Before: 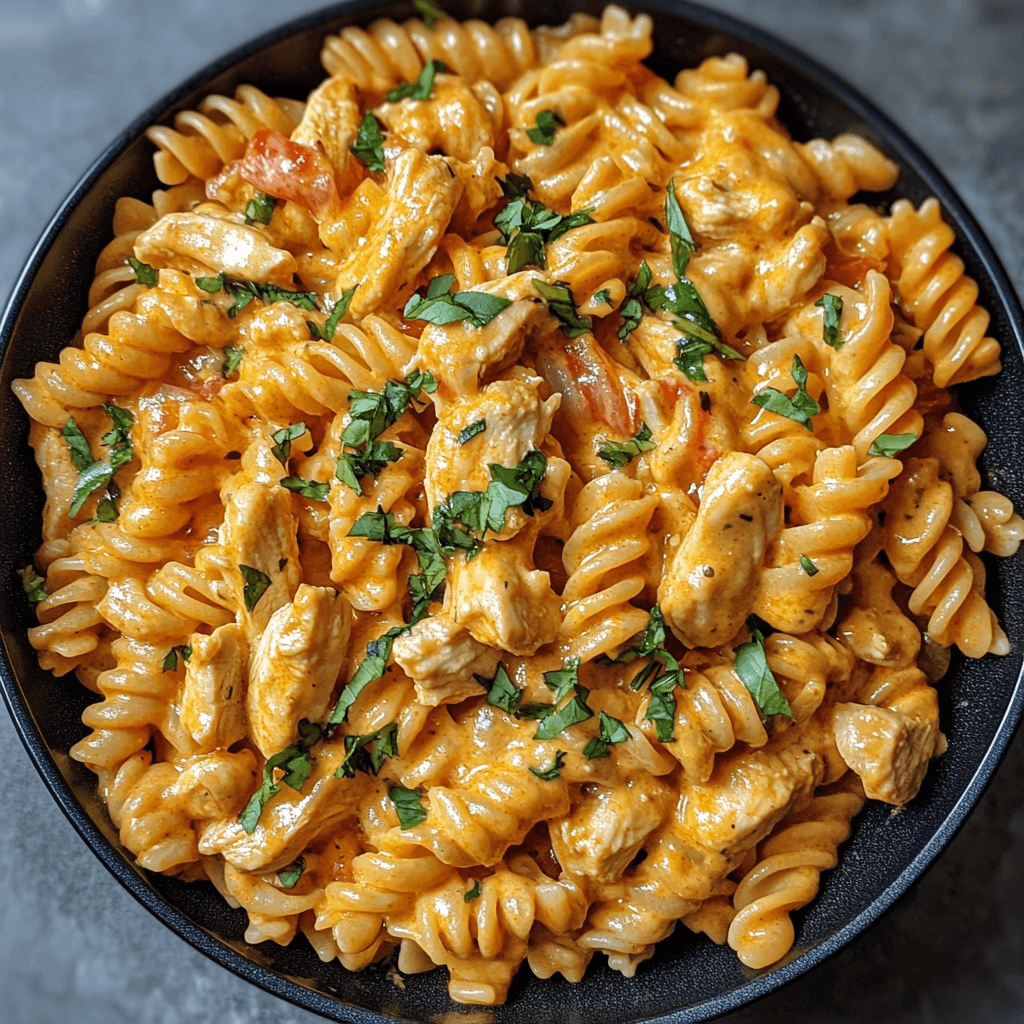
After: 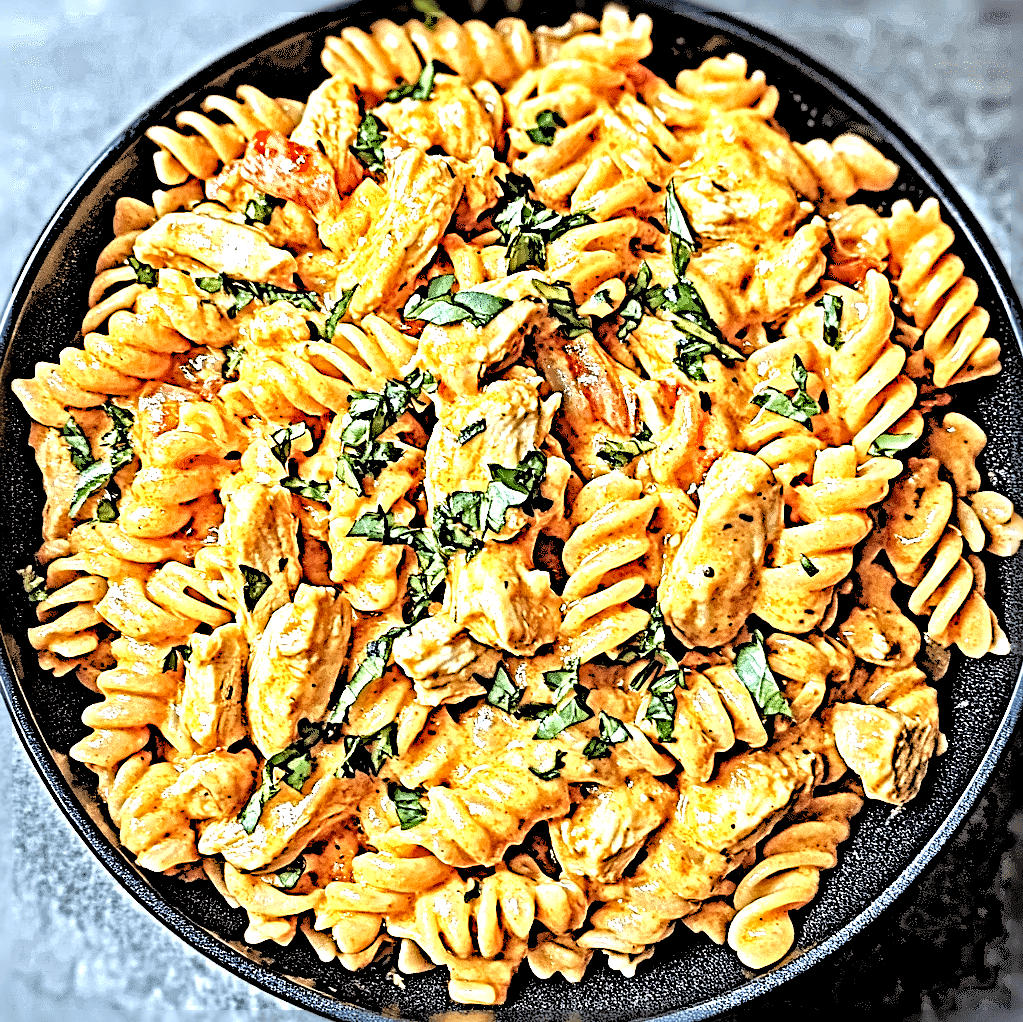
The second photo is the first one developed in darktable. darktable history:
exposure: exposure 1.16 EV, compensate exposure bias true, compensate highlight preservation false
crop: top 0.05%, bottom 0.098%
sharpen: radius 6.3, amount 1.8, threshold 0
contrast brightness saturation: contrast 0.01, saturation -0.05
local contrast: mode bilateral grid, contrast 20, coarseness 50, detail 150%, midtone range 0.2
rgb levels: levels [[0.027, 0.429, 0.996], [0, 0.5, 1], [0, 0.5, 1]]
